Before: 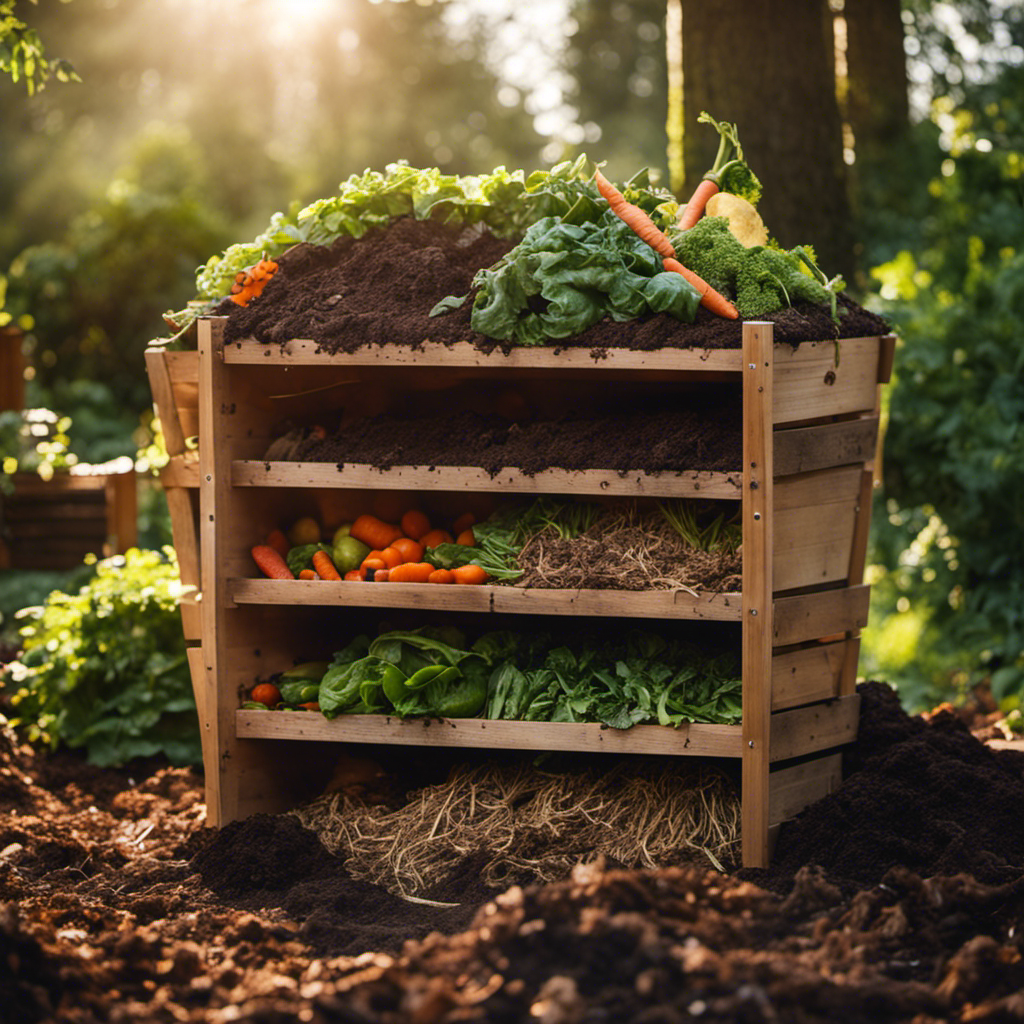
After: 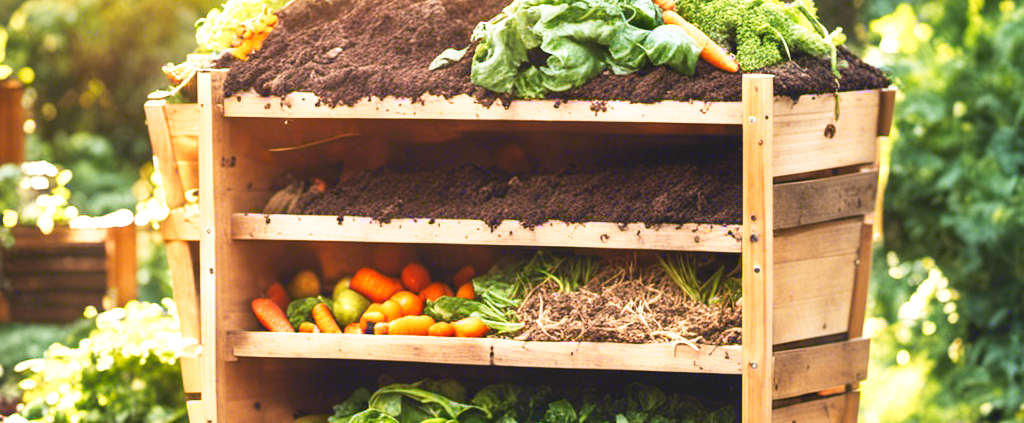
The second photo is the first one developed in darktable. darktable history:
tone curve: curves: ch0 [(0, 0.017) (0.259, 0.344) (0.593, 0.778) (0.786, 0.931) (1, 0.999)]; ch1 [(0, 0) (0.405, 0.387) (0.442, 0.47) (0.492, 0.5) (0.511, 0.503) (0.548, 0.596) (0.7, 0.795) (1, 1)]; ch2 [(0, 0) (0.411, 0.433) (0.5, 0.504) (0.535, 0.581) (1, 1)], preserve colors none
crop and rotate: top 24.133%, bottom 34.478%
exposure: black level correction 0, exposure 1.384 EV, compensate highlight preservation false
